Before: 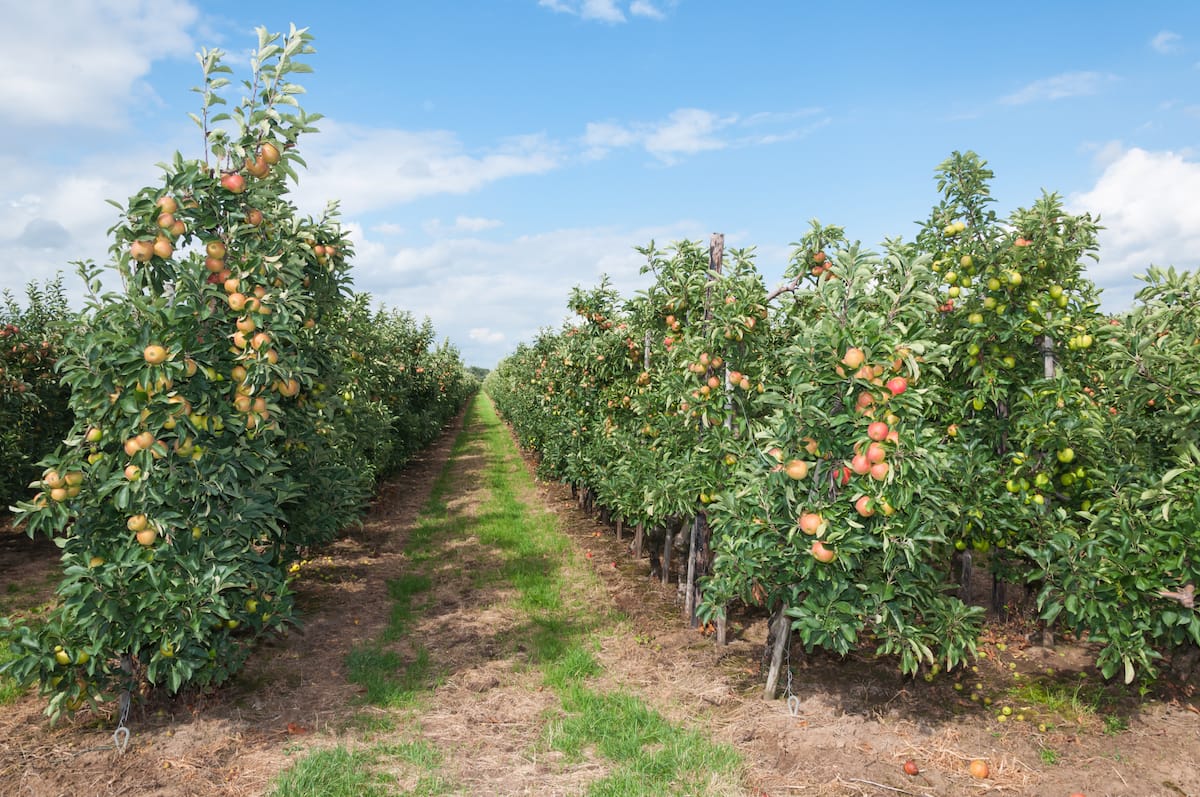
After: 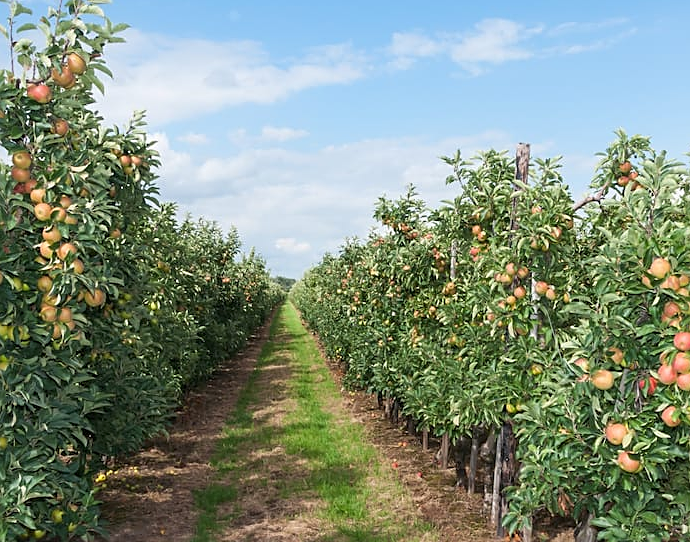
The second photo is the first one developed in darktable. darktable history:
crop: left 16.187%, top 11.394%, right 26.252%, bottom 20.507%
sharpen: radius 1.979
